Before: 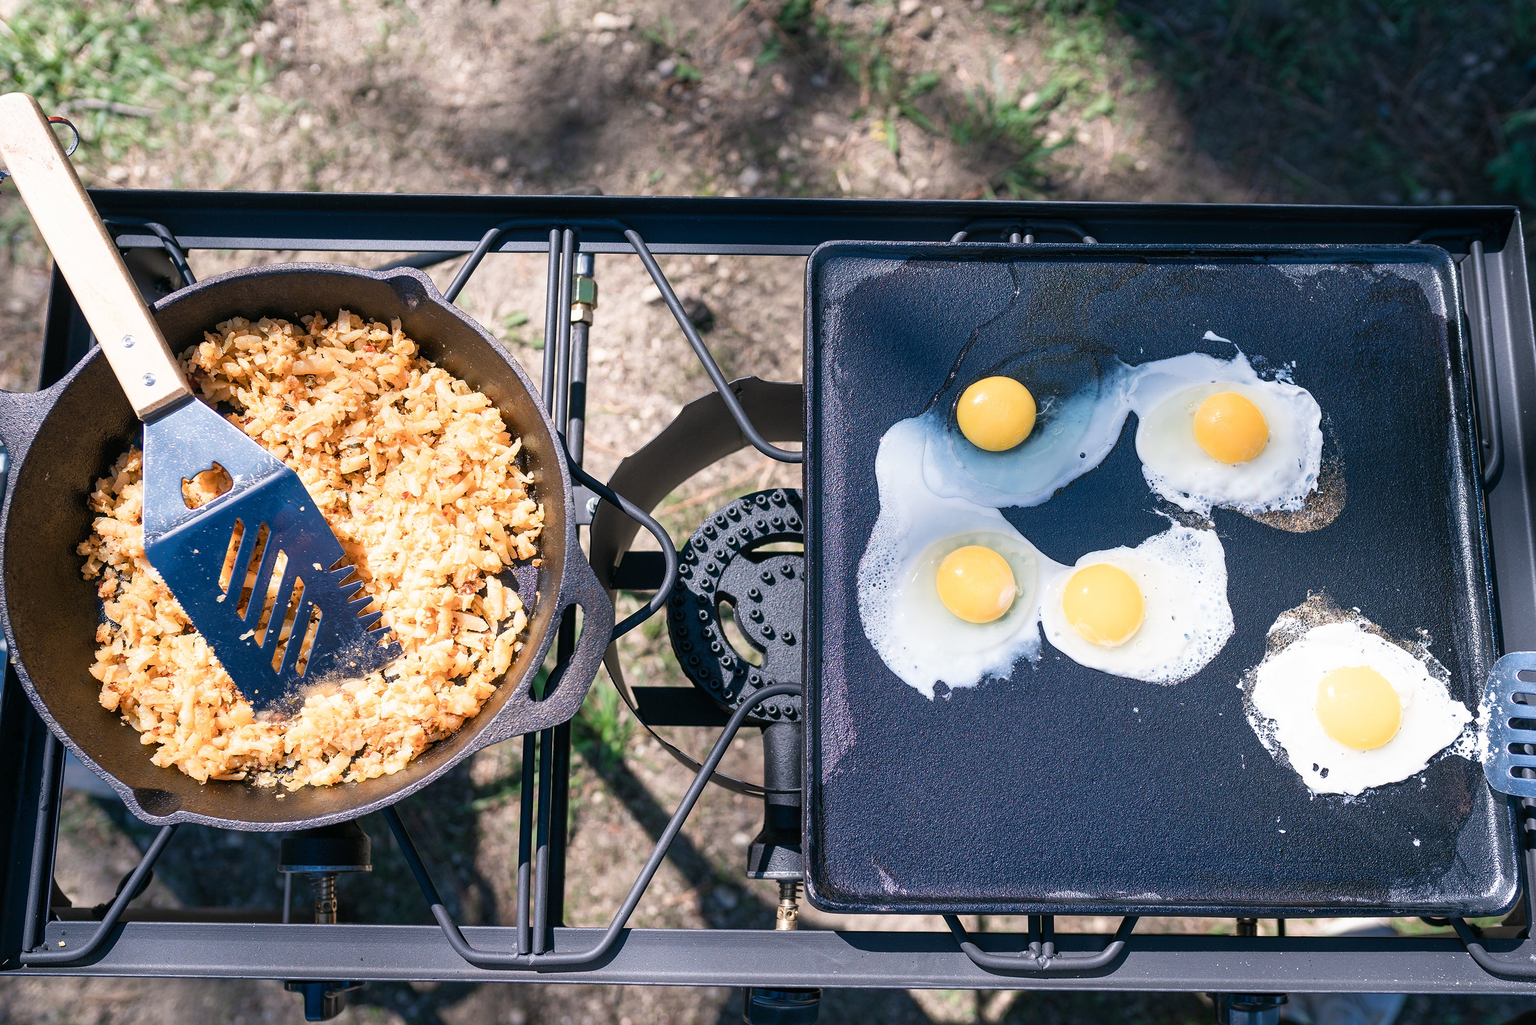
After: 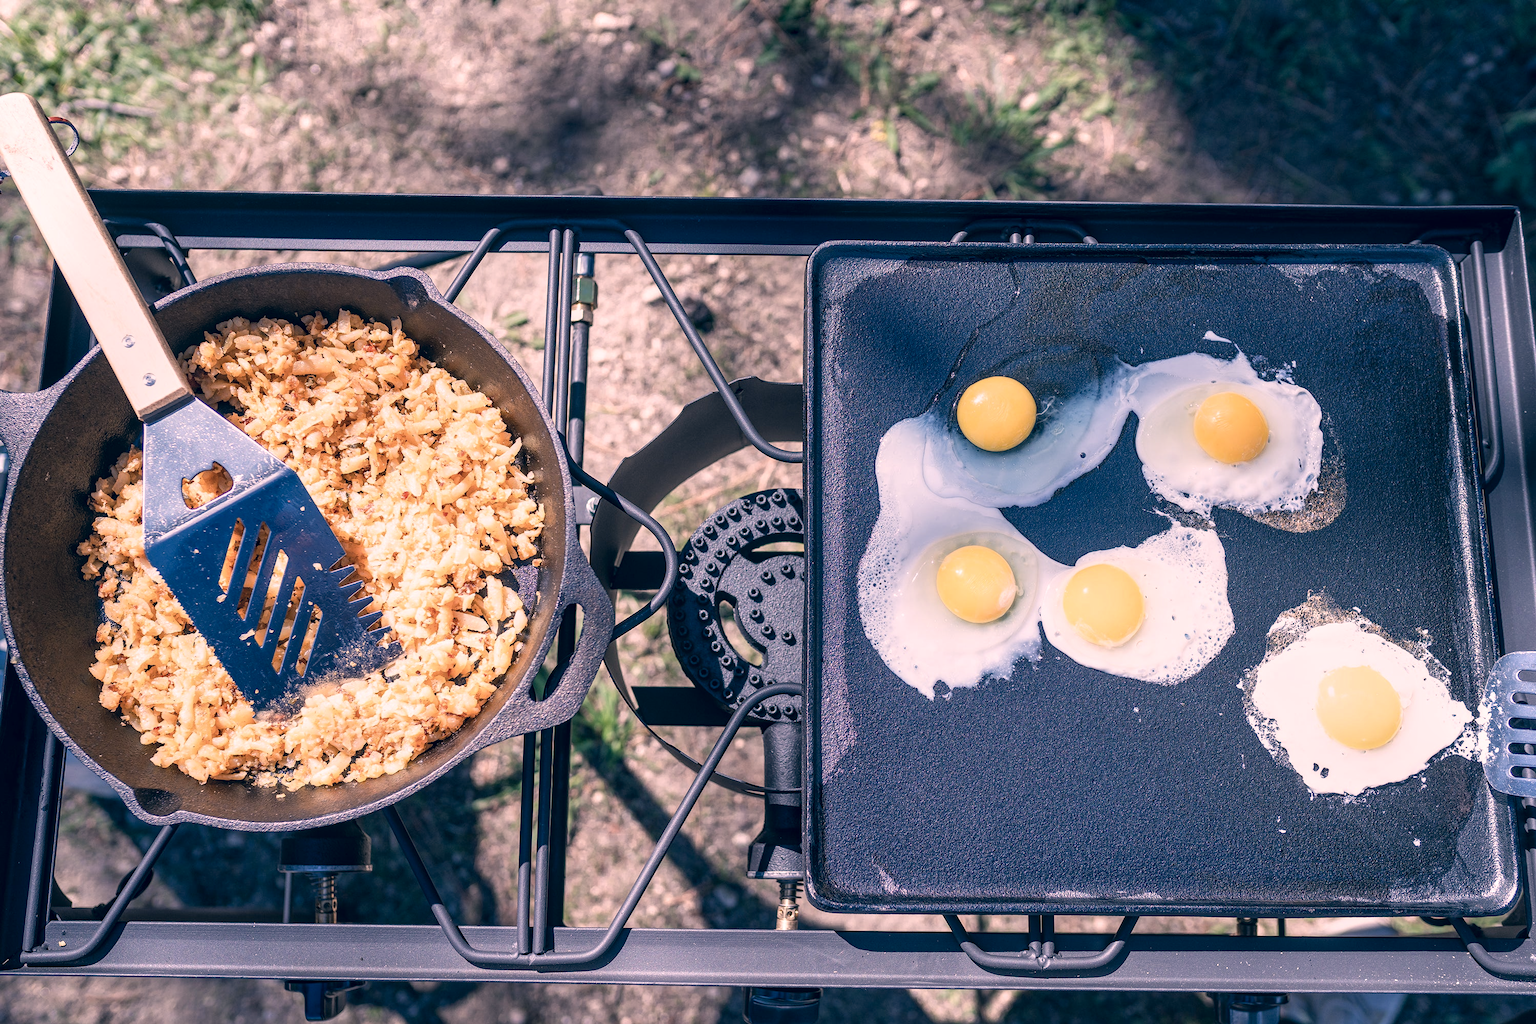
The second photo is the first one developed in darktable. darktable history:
color correction: highlights a* 14.46, highlights b* 5.85, shadows a* -5.53, shadows b* -15.24, saturation 0.85
local contrast: on, module defaults
